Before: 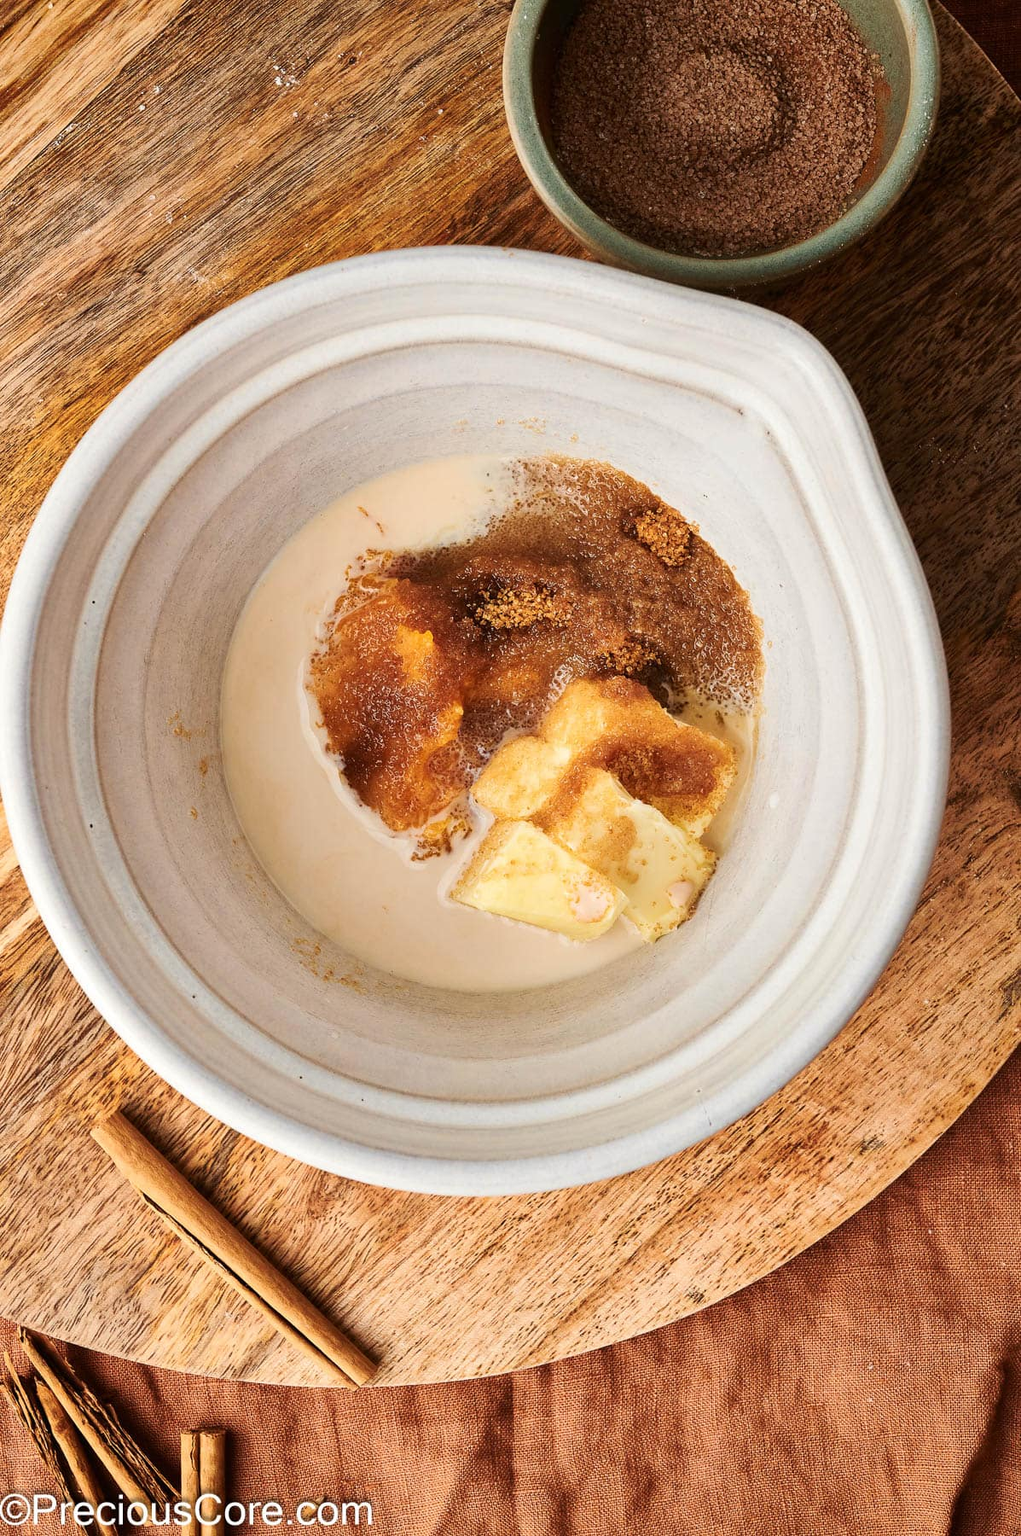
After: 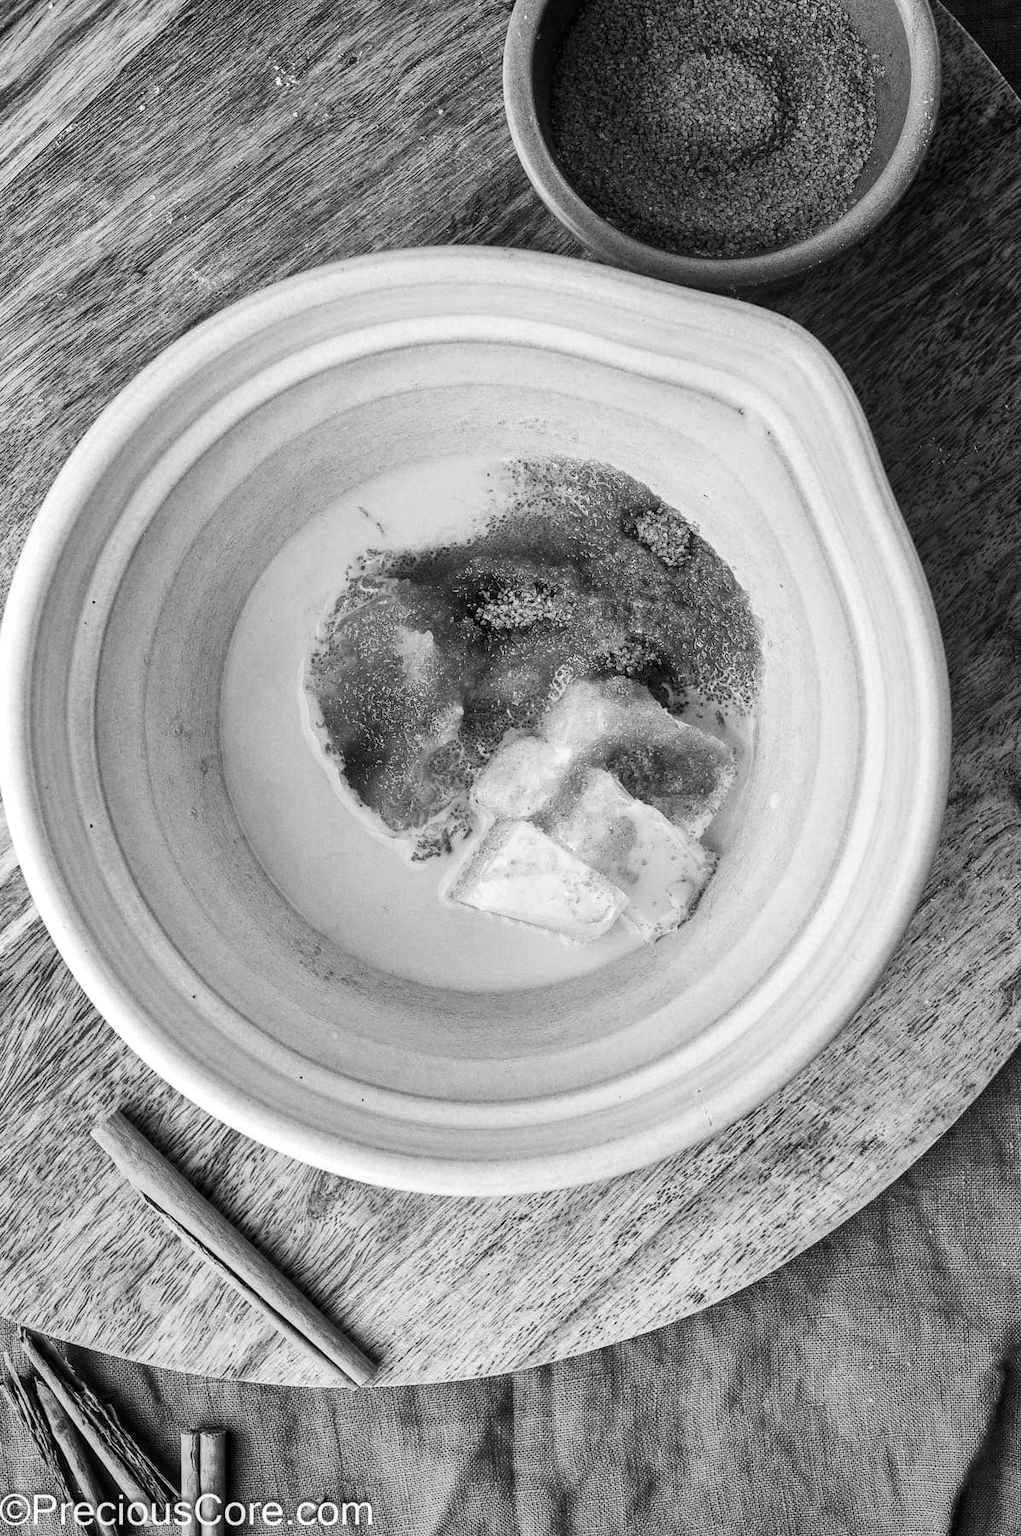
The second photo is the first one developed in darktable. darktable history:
local contrast: on, module defaults
grain: coarseness 7.08 ISO, strength 21.67%, mid-tones bias 59.58%
monochrome: on, module defaults
